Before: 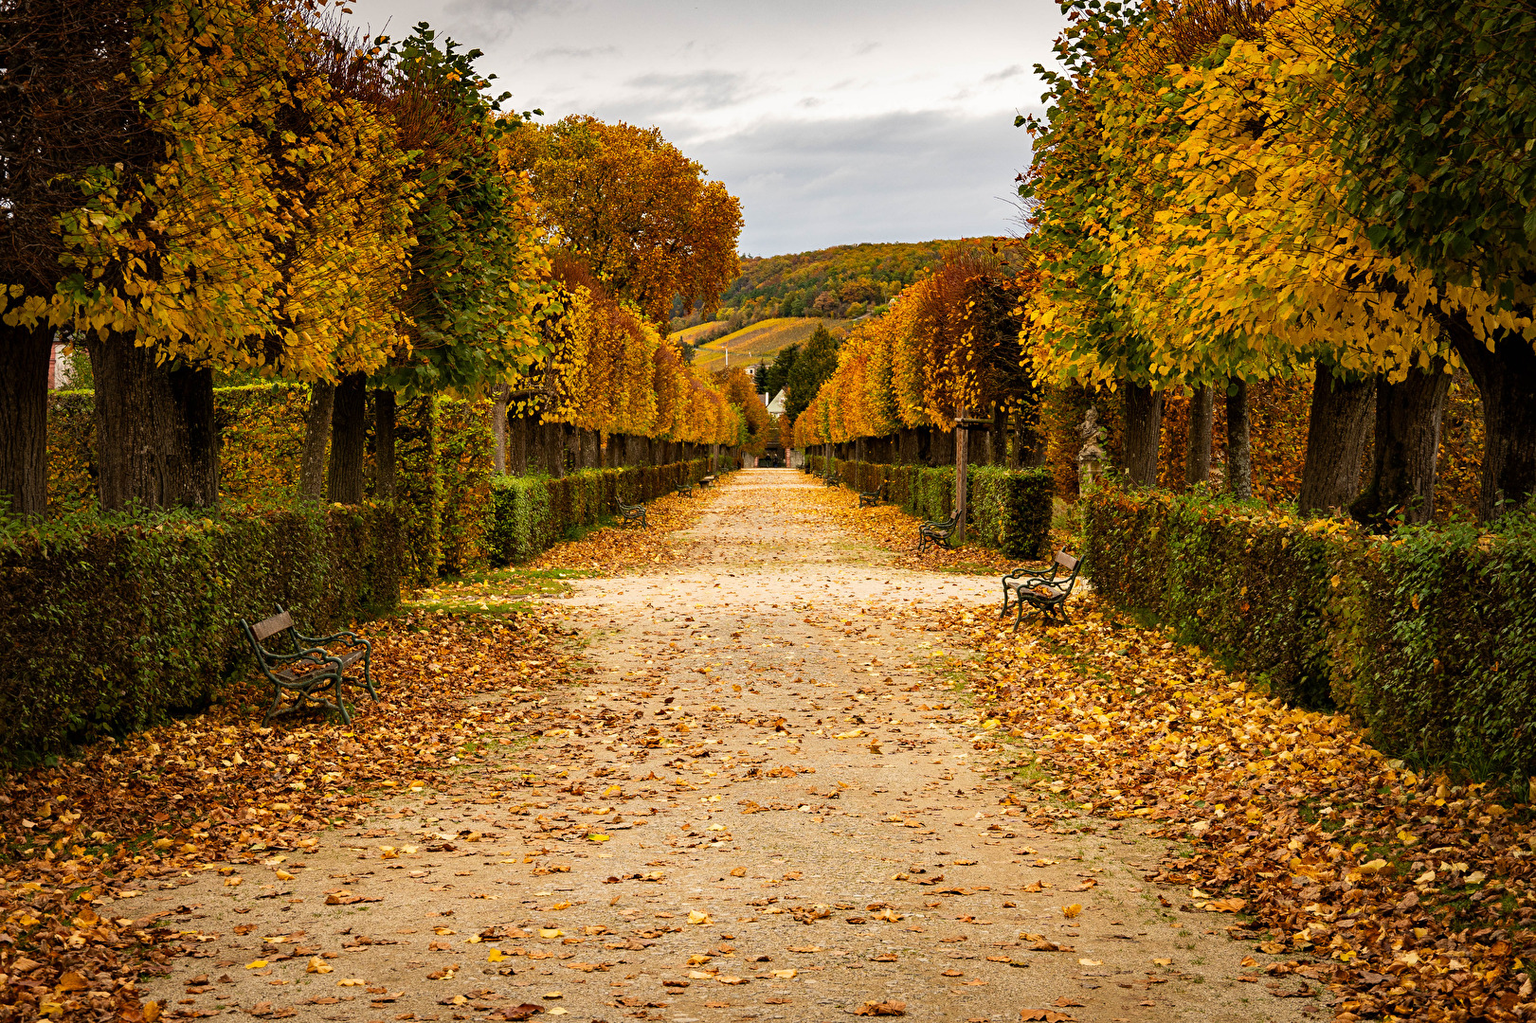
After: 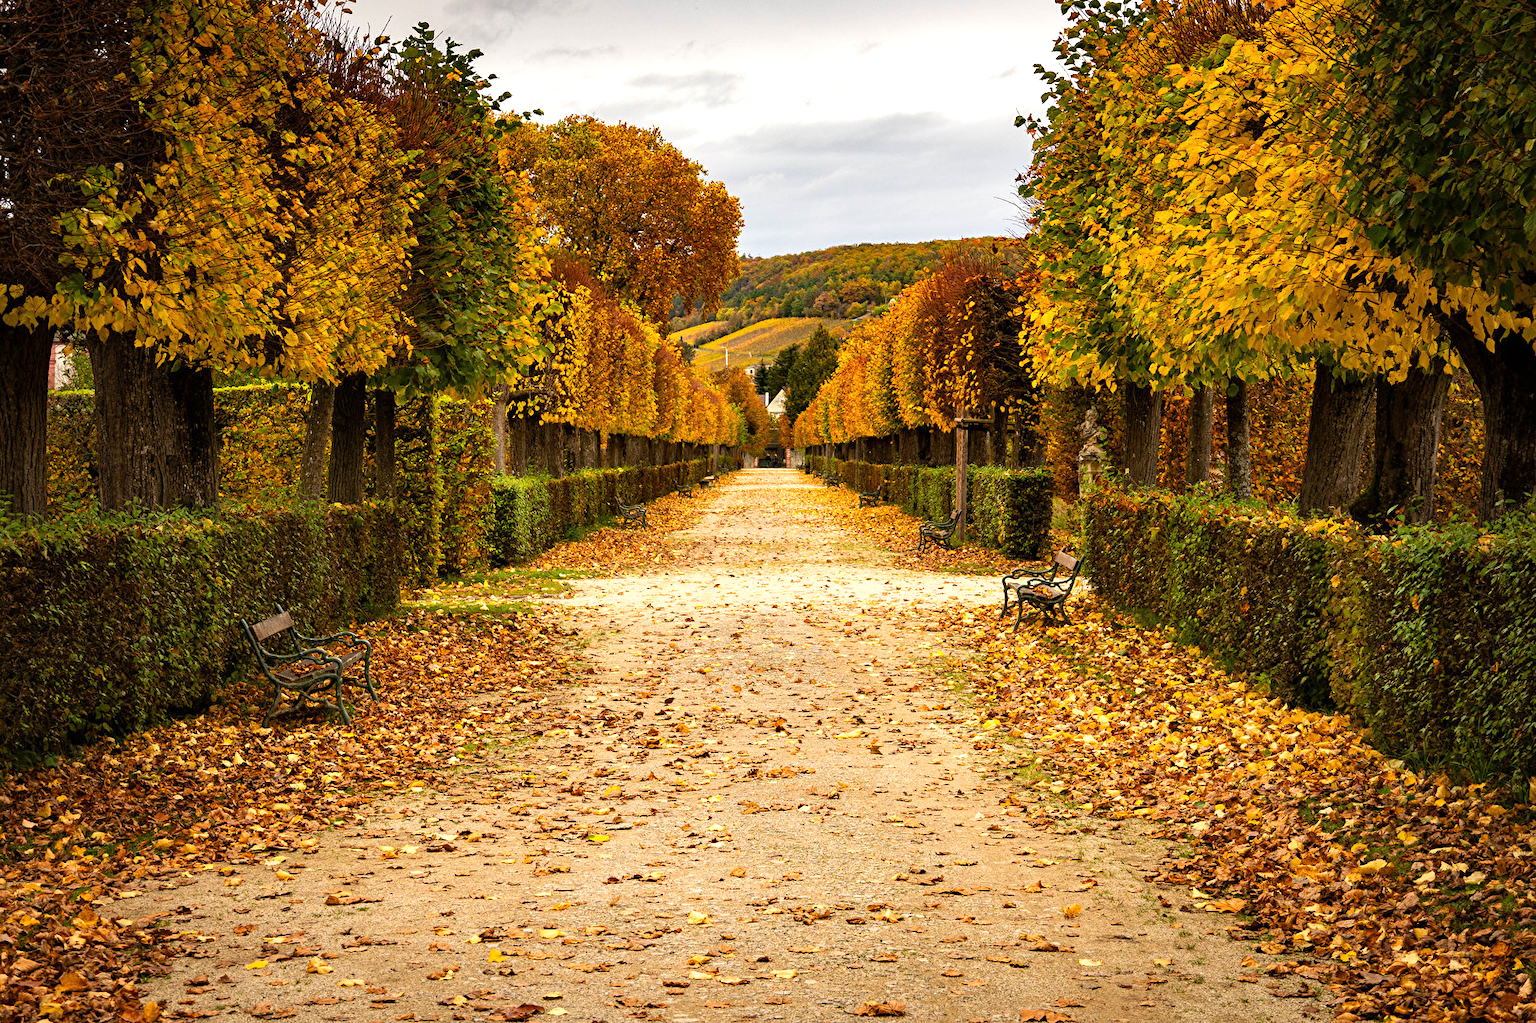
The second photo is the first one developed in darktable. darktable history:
exposure: exposure 0.373 EV, compensate exposure bias true, compensate highlight preservation false
